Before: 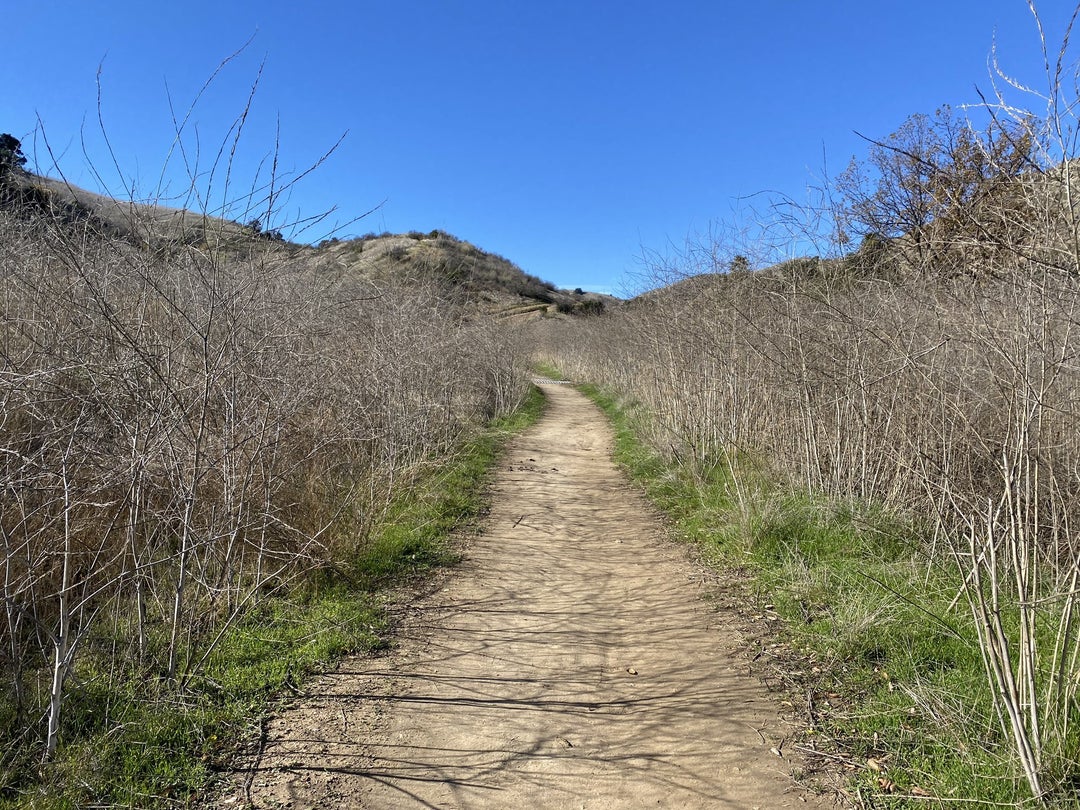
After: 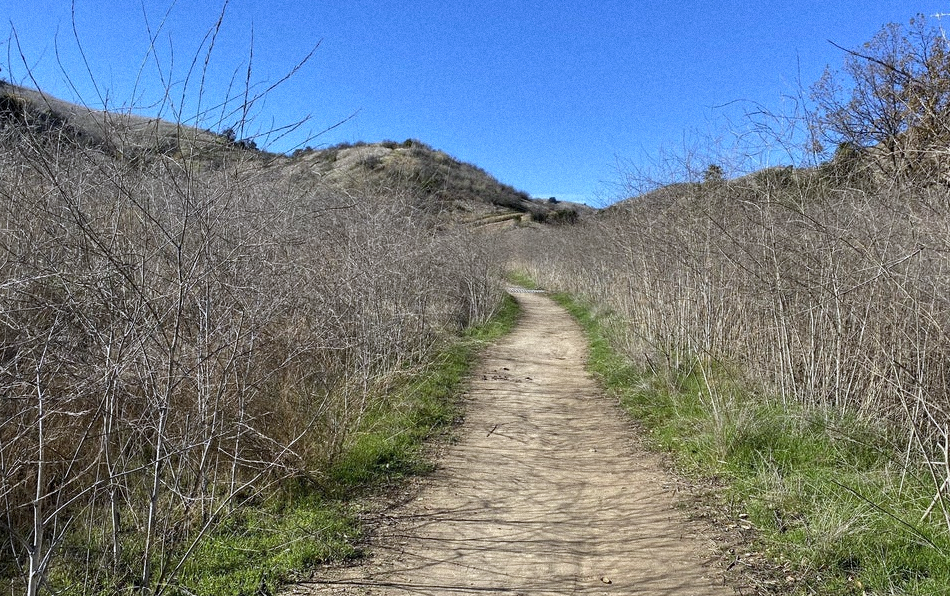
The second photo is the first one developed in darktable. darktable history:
white balance: red 0.974, blue 1.044
crop and rotate: left 2.425%, top 11.305%, right 9.6%, bottom 15.08%
grain: mid-tones bias 0%
